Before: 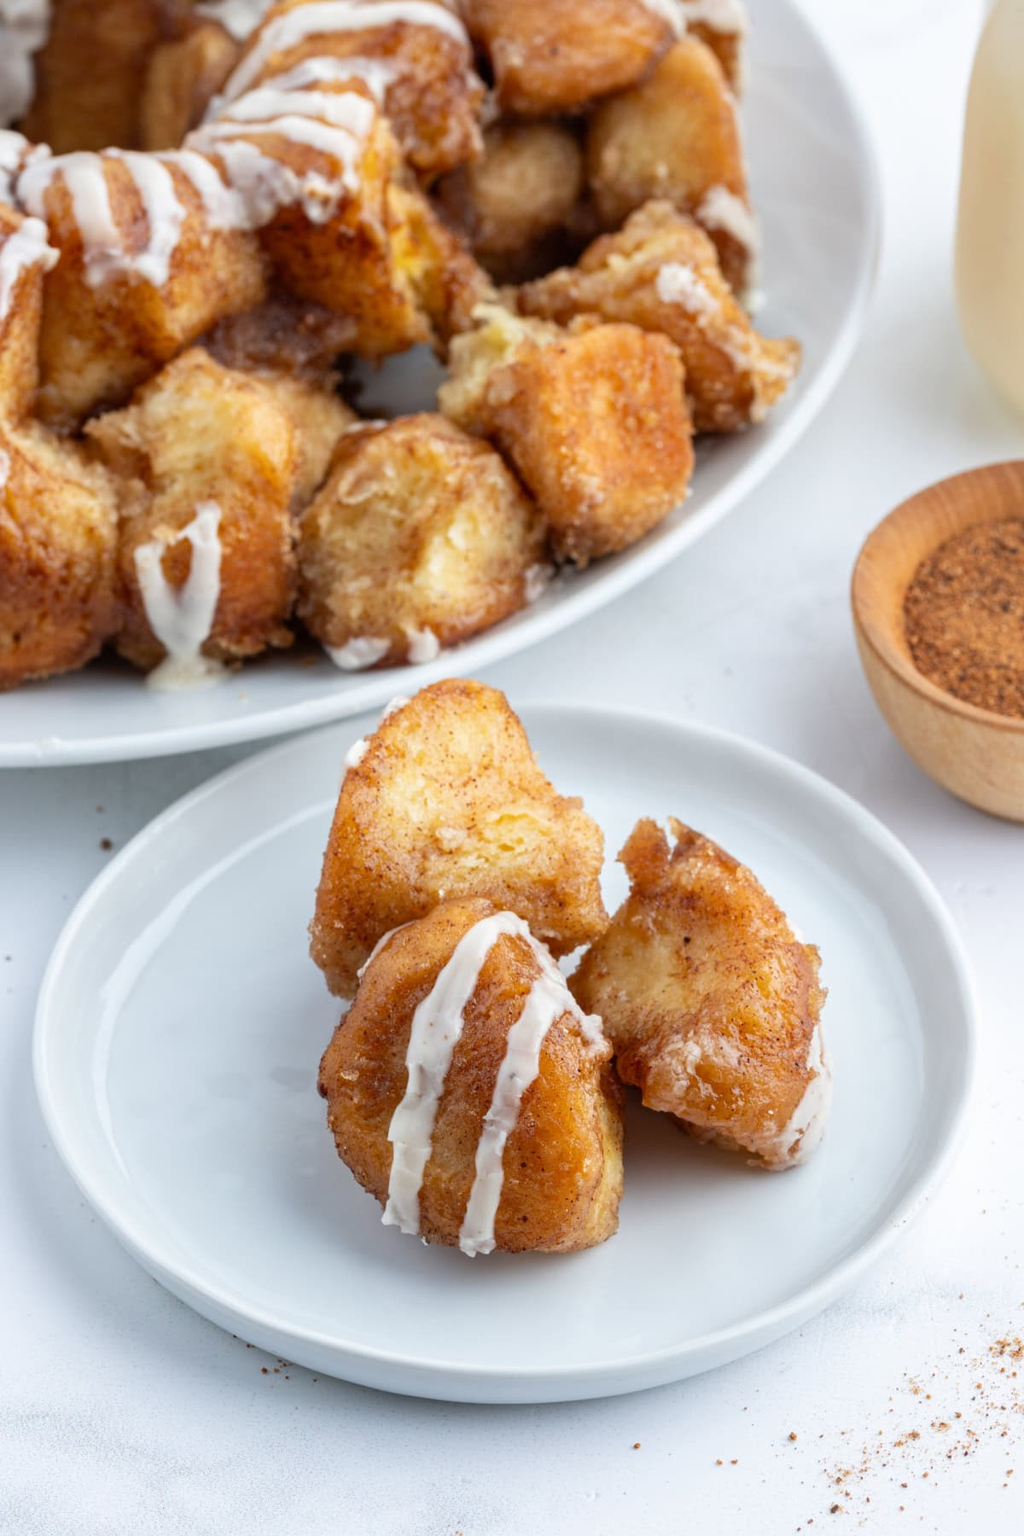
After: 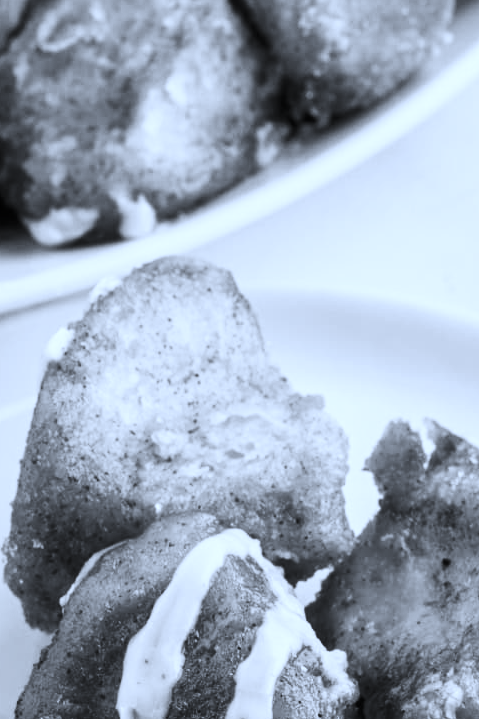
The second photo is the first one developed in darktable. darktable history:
contrast brightness saturation: contrast 0.28
color correction: highlights a* -2.24, highlights b* -18.1
crop: left 30%, top 30%, right 30%, bottom 30%
tone equalizer: on, module defaults
color calibration: output gray [0.267, 0.423, 0.261, 0], illuminant same as pipeline (D50), adaptation none (bypass)
